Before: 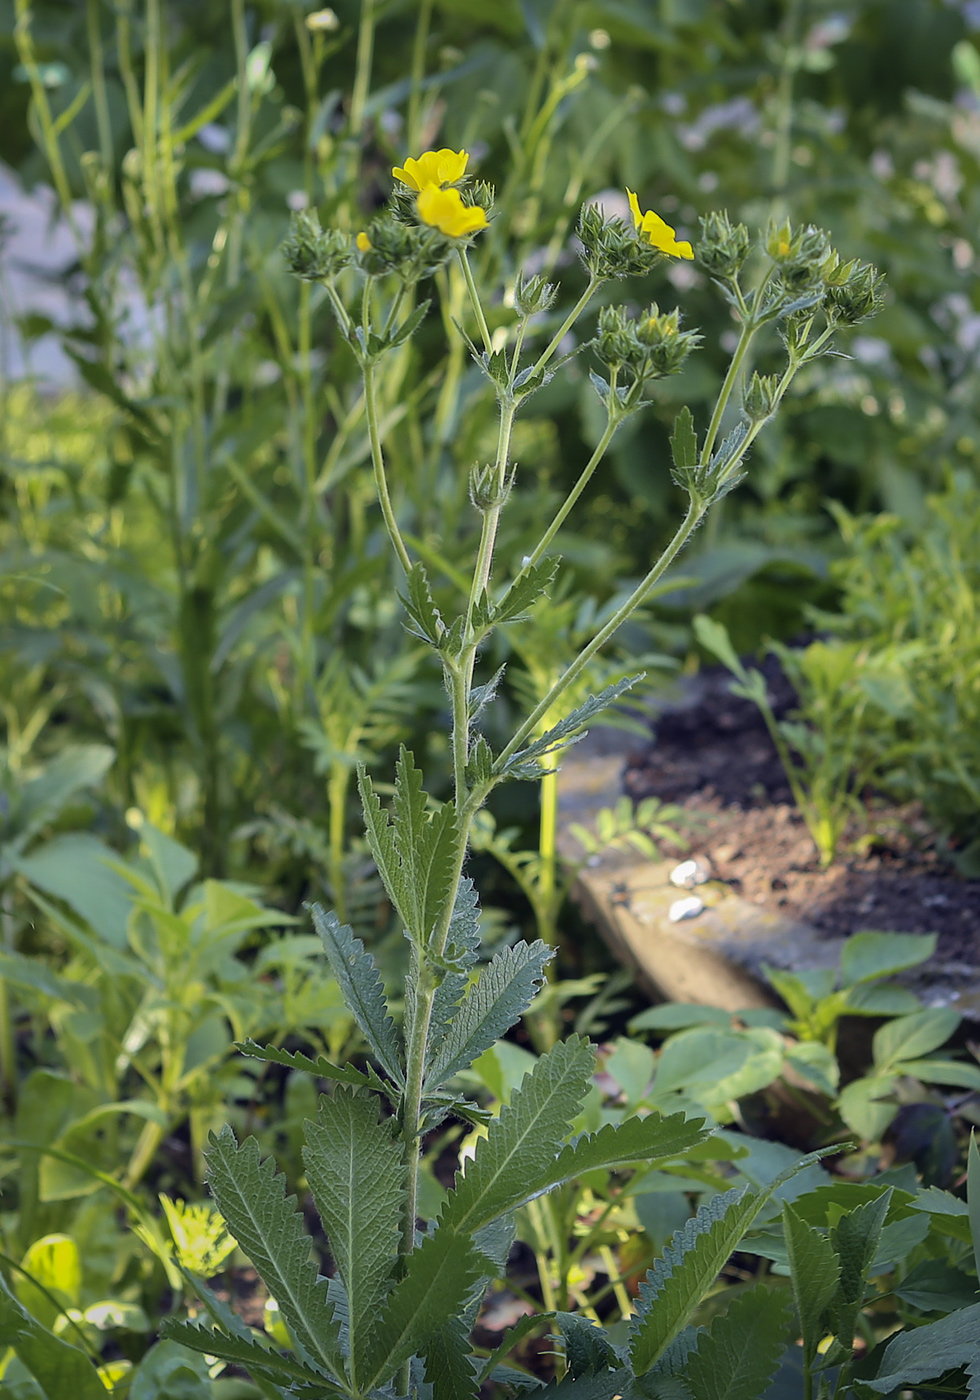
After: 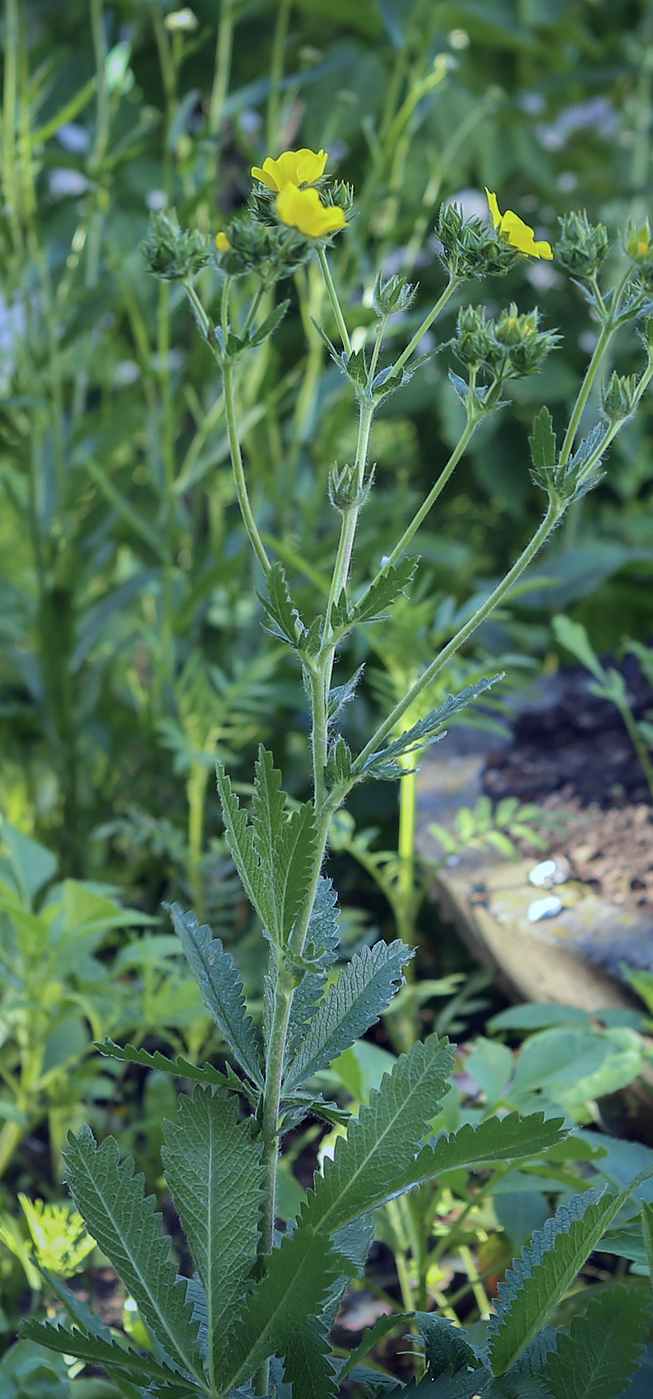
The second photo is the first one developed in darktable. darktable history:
crop and rotate: left 14.436%, right 18.898%
color calibration: illuminant Planckian (black body), x 0.378, y 0.375, temperature 4065 K
